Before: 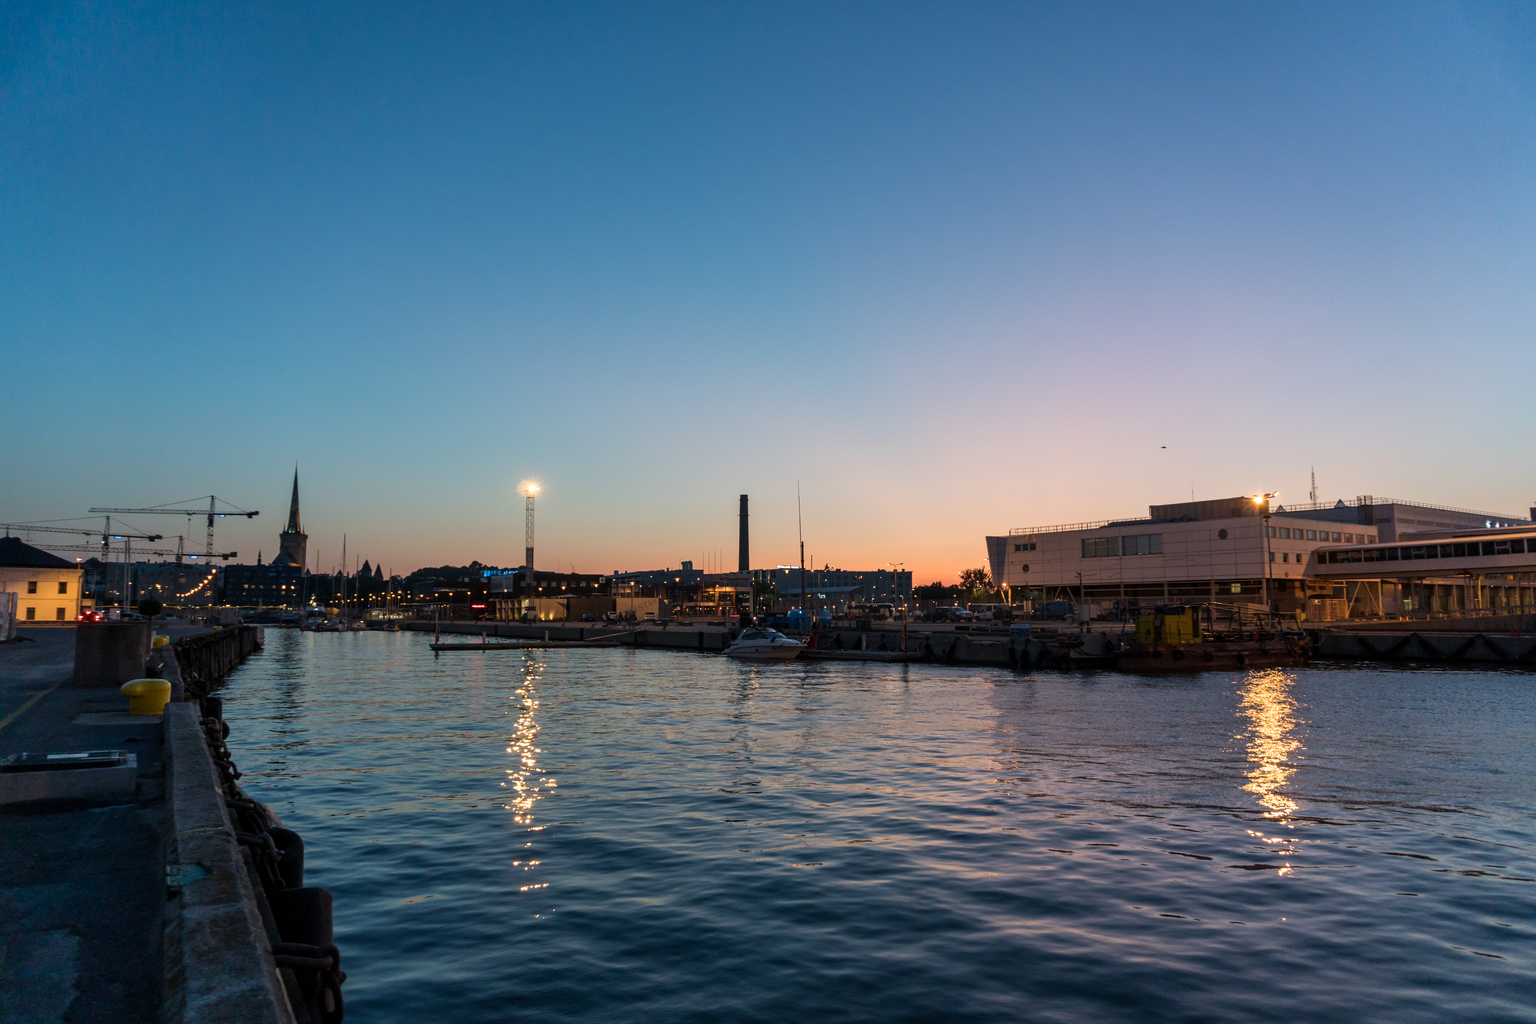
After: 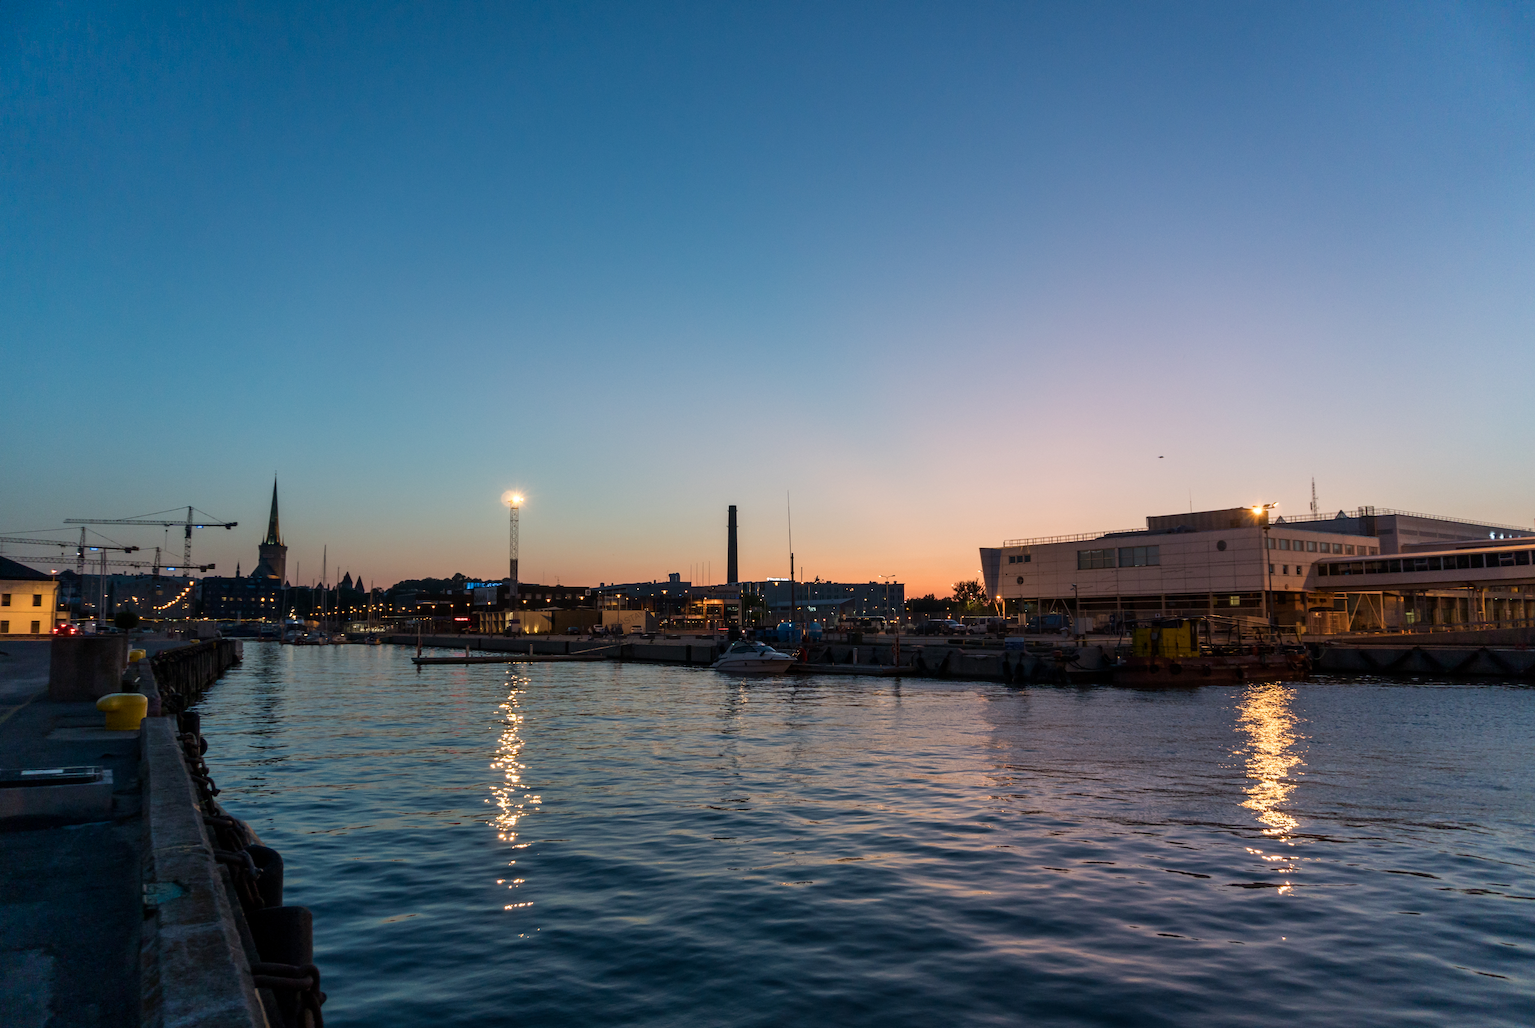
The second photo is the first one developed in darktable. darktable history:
contrast brightness saturation: contrast 0.034, brightness -0.032
crop: left 1.743%, right 0.288%, bottom 1.575%
